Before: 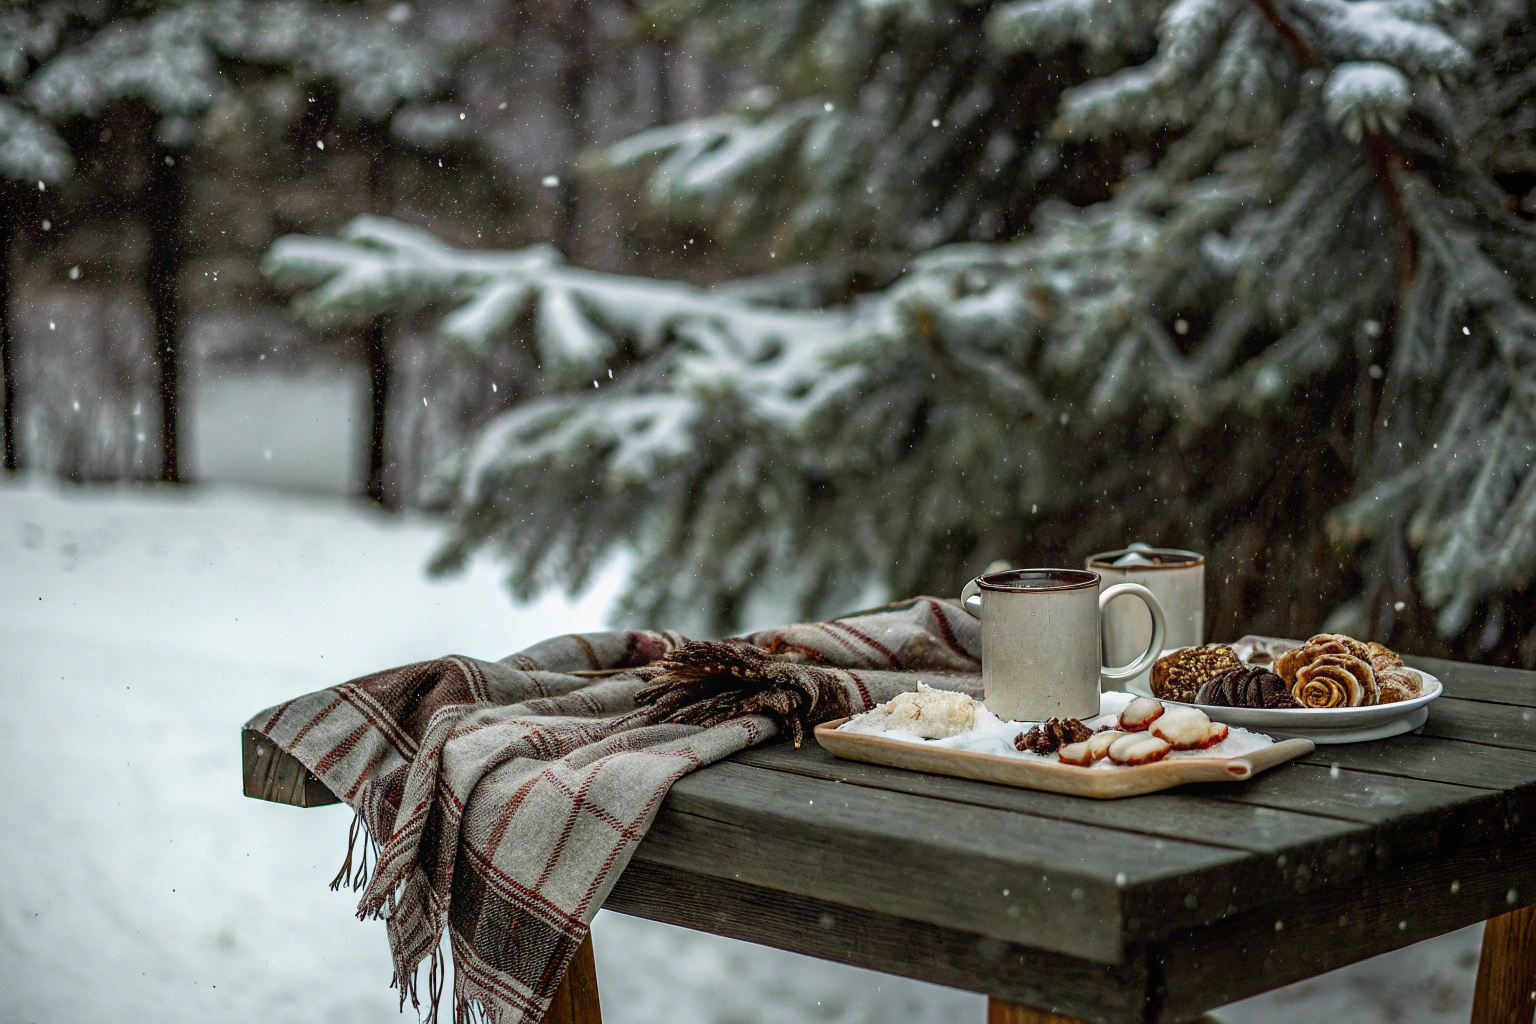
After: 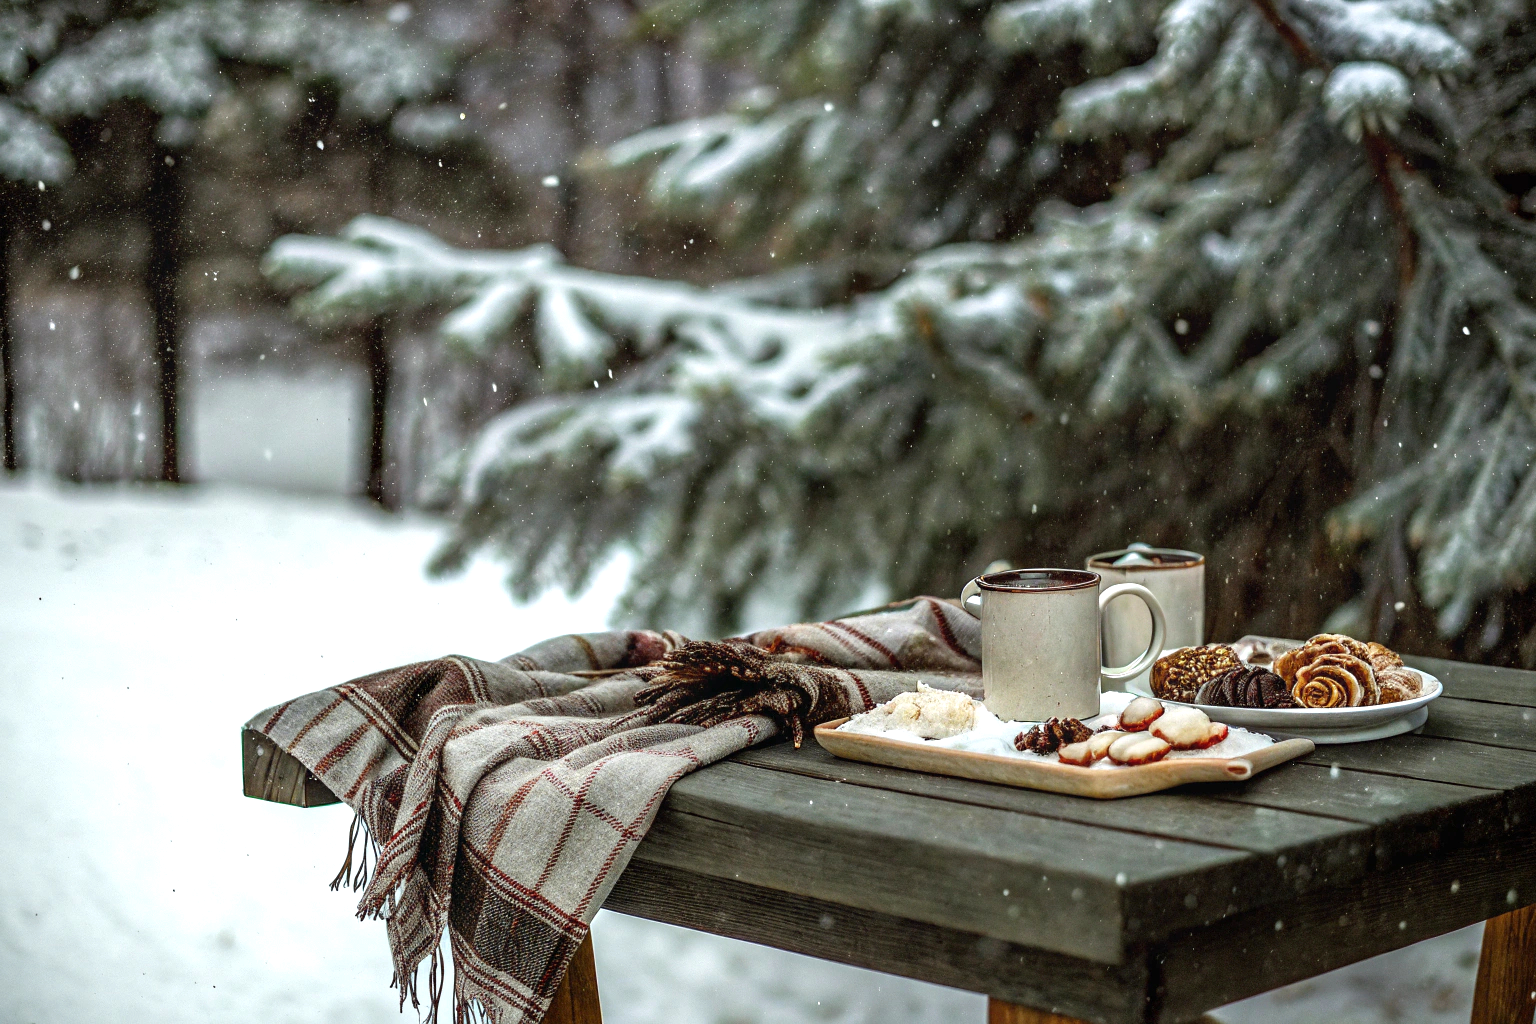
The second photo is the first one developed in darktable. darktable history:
exposure: exposure 0.525 EV, compensate highlight preservation false
